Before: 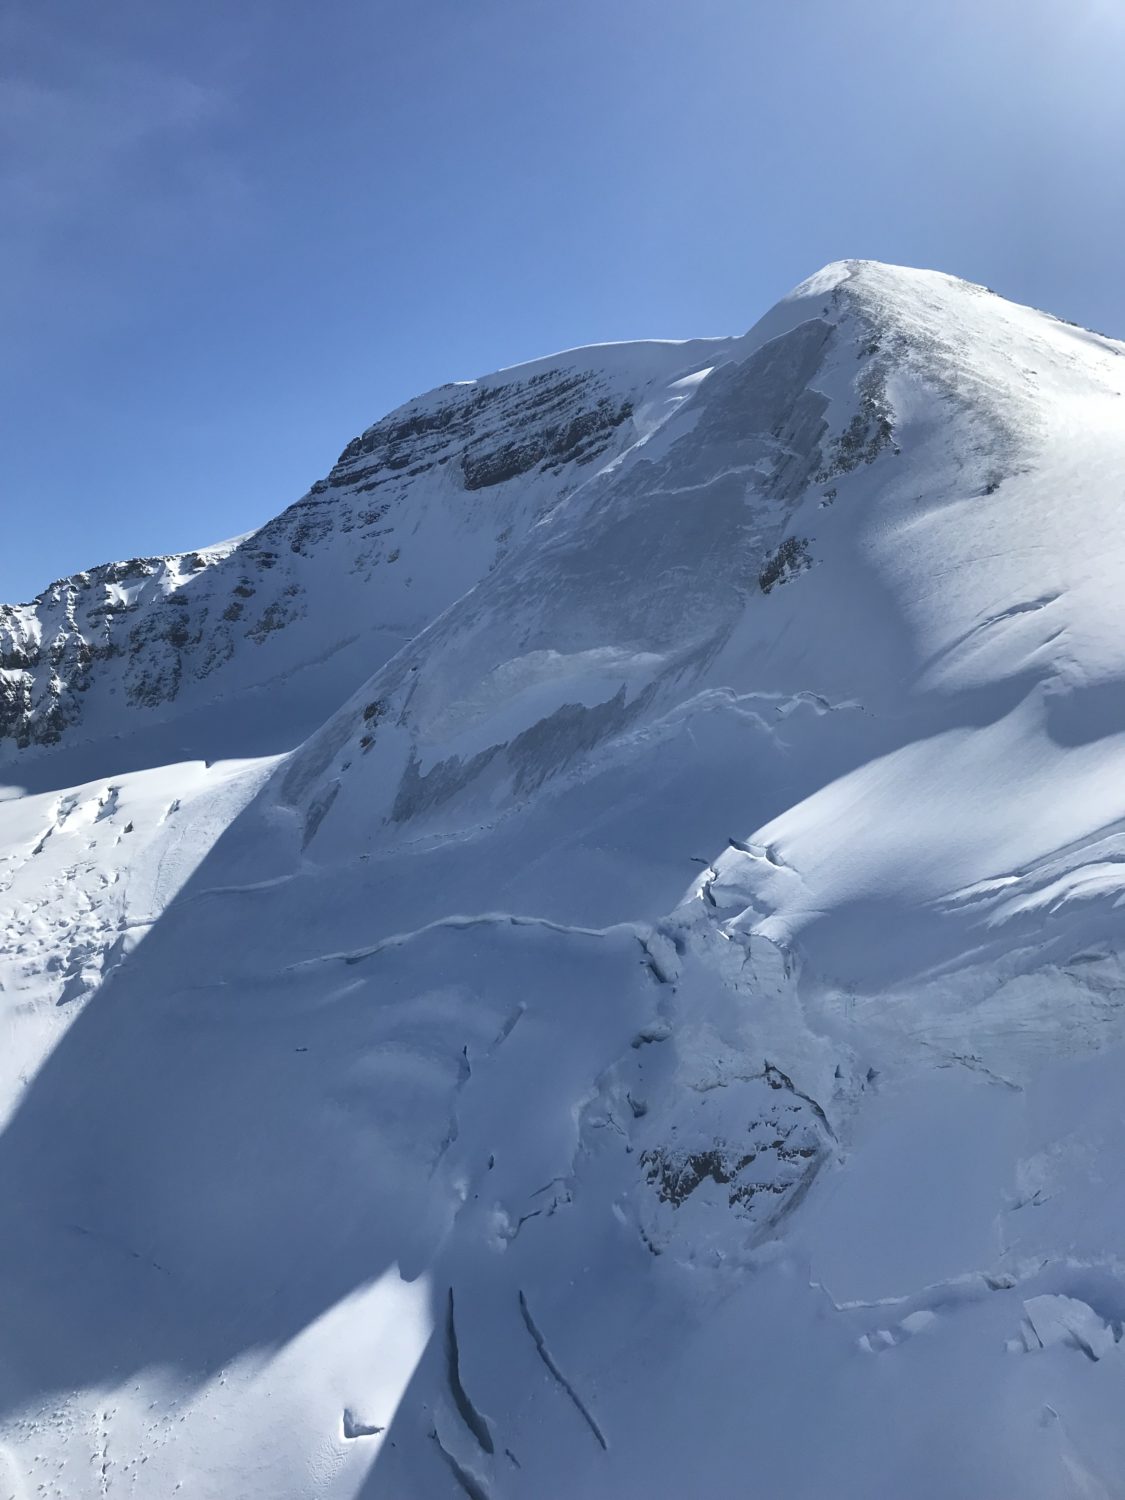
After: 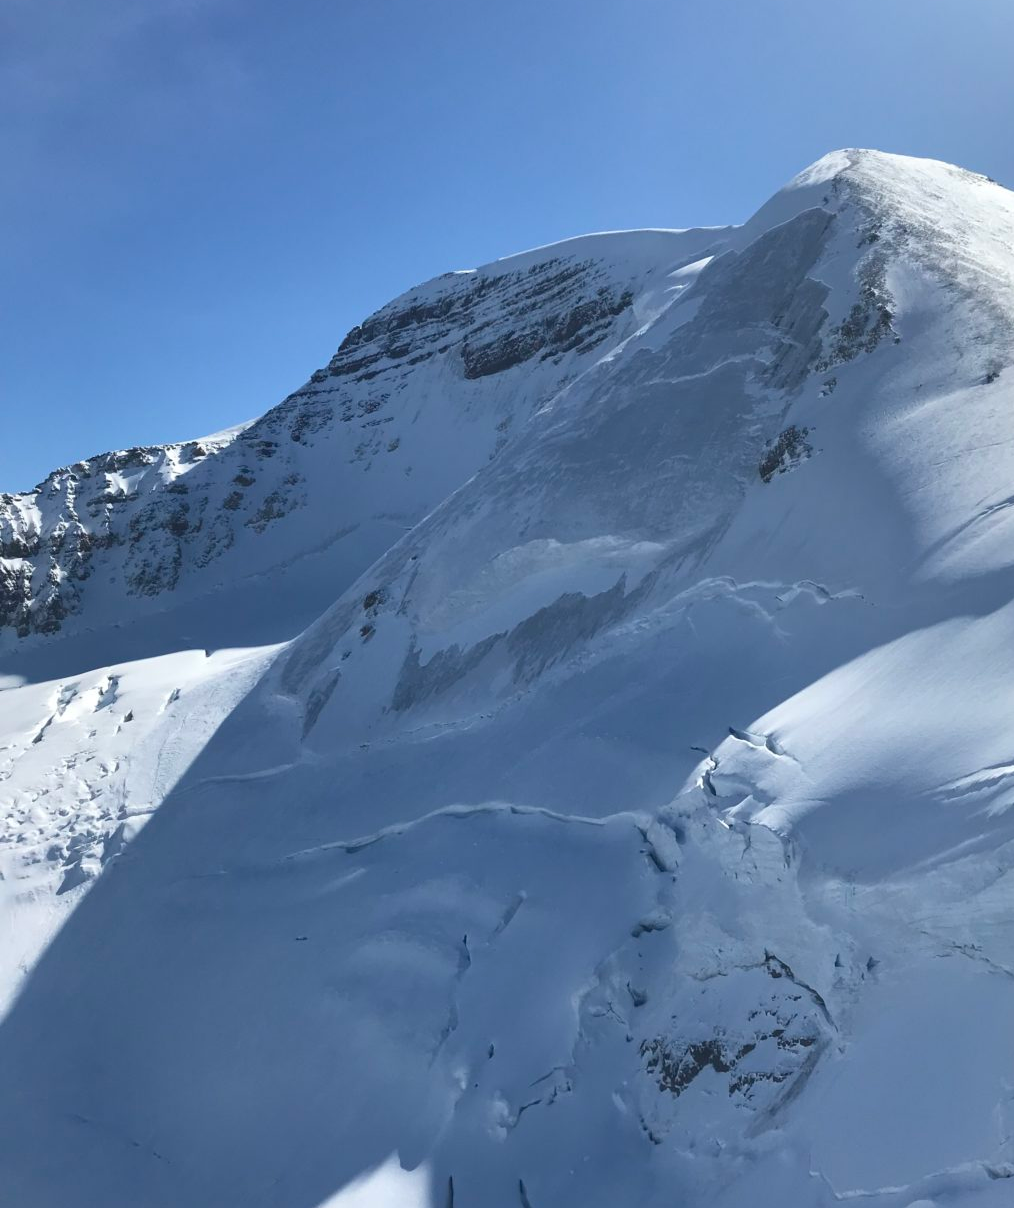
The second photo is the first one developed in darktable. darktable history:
crop: top 7.405%, right 9.801%, bottom 12.039%
